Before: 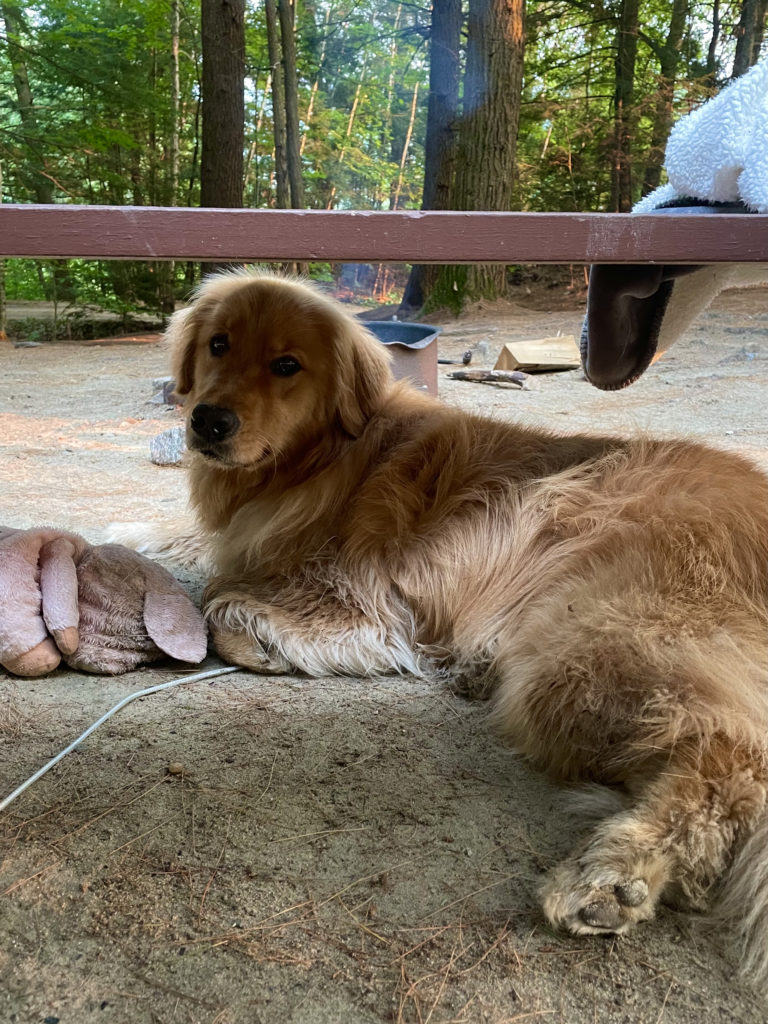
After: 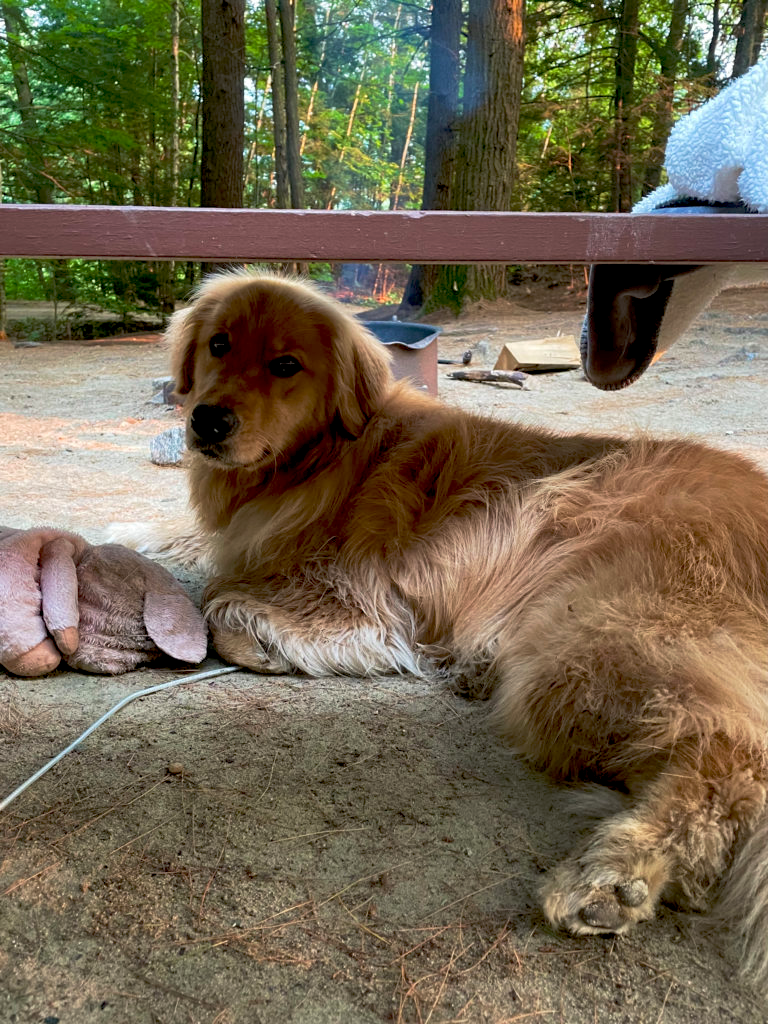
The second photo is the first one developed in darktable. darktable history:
exposure: black level correction 0.009, exposure 0.014 EV, compensate highlight preservation false
tone curve: curves: ch0 [(0, 0) (0.003, 0.013) (0.011, 0.02) (0.025, 0.037) (0.044, 0.068) (0.069, 0.108) (0.1, 0.138) (0.136, 0.168) (0.177, 0.203) (0.224, 0.241) (0.277, 0.281) (0.335, 0.328) (0.399, 0.382) (0.468, 0.448) (0.543, 0.519) (0.623, 0.603) (0.709, 0.705) (0.801, 0.808) (0.898, 0.903) (1, 1)], preserve colors none
